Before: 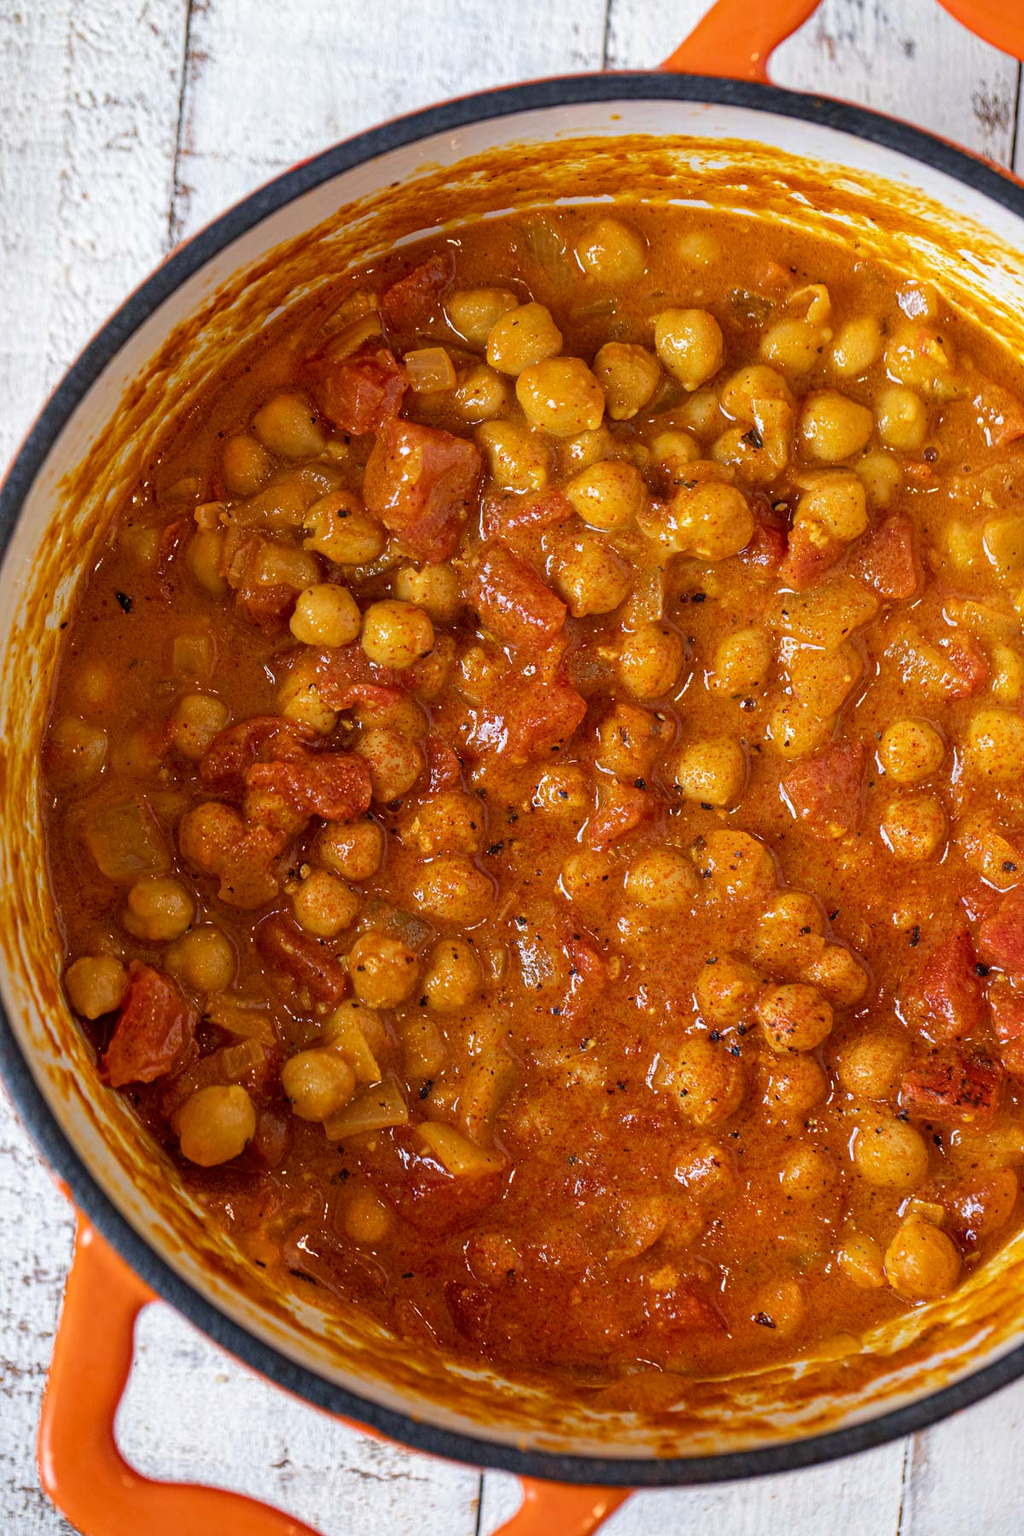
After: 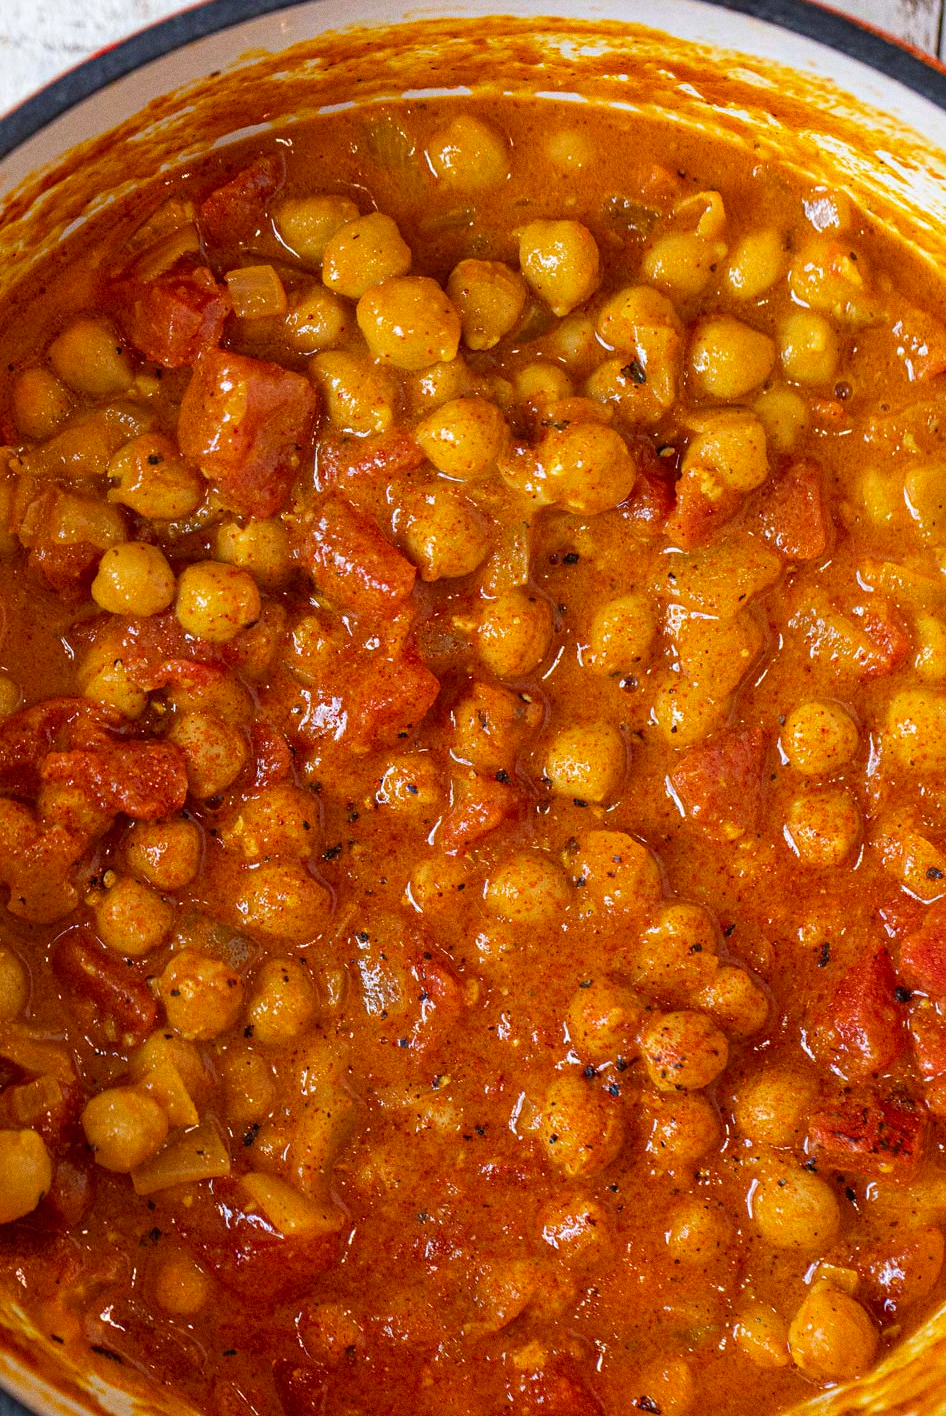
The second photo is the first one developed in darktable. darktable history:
tone equalizer: on, module defaults
crop and rotate: left 20.74%, top 7.912%, right 0.375%, bottom 13.378%
color correction: saturation 1.11
grain: coarseness 0.47 ISO
